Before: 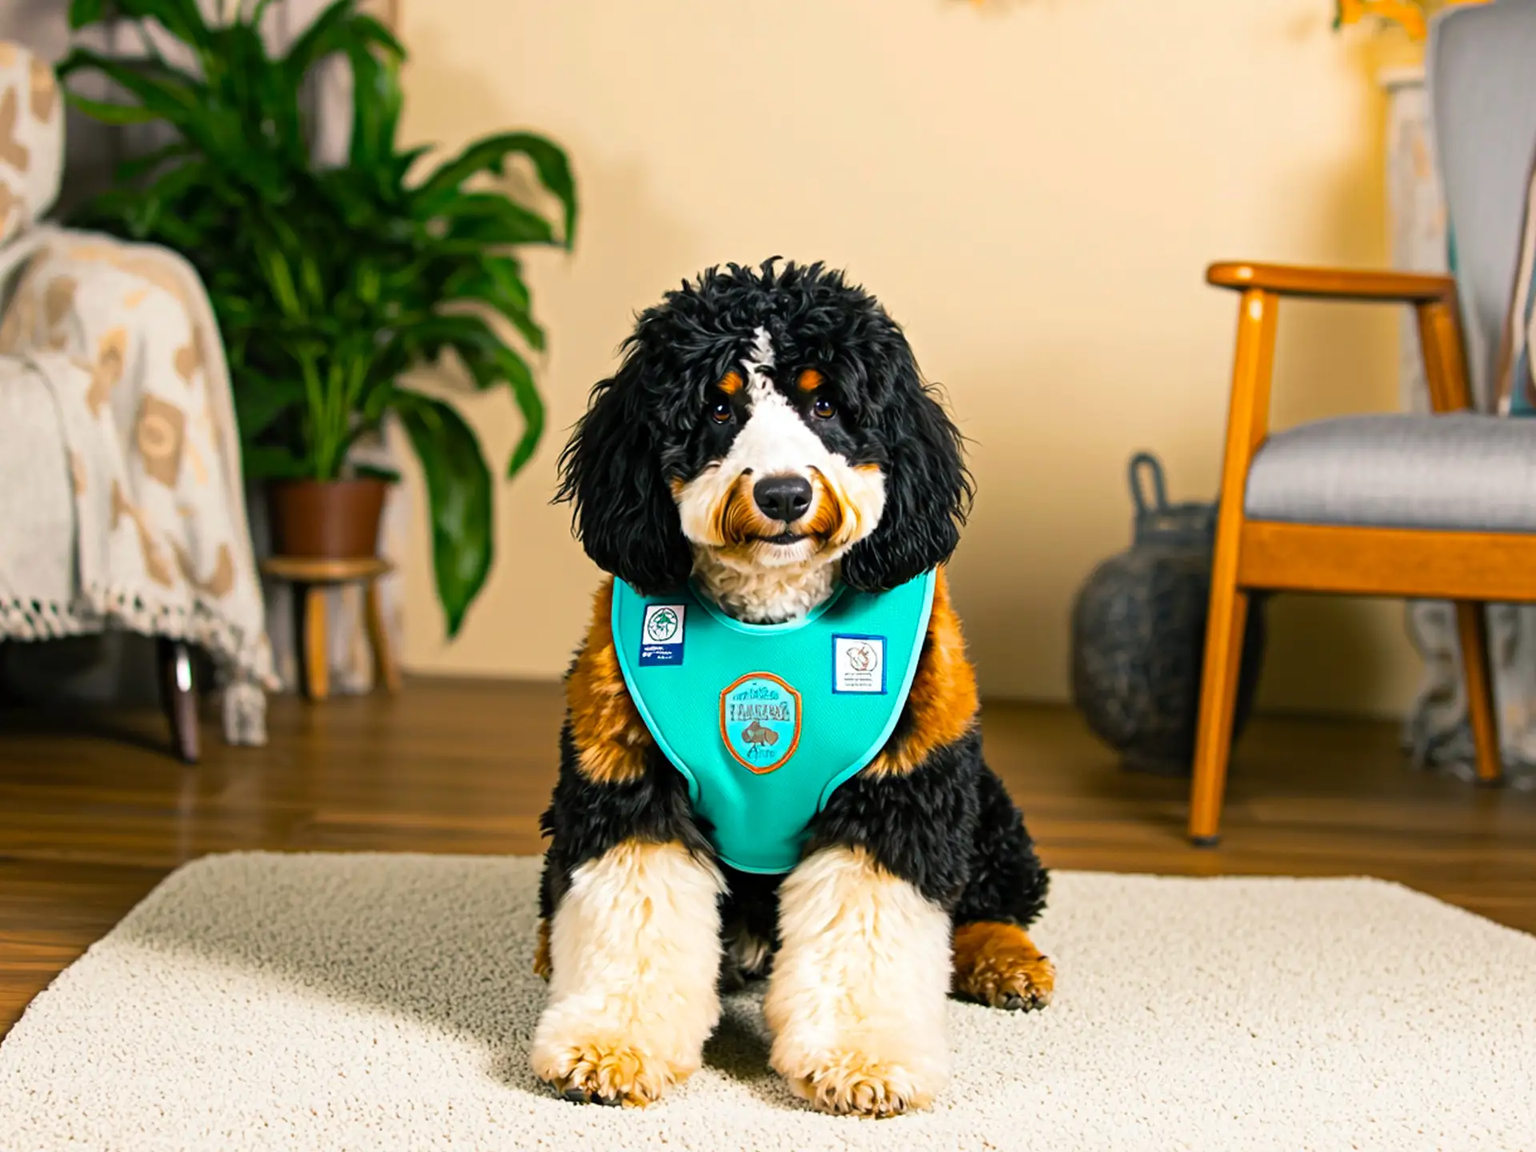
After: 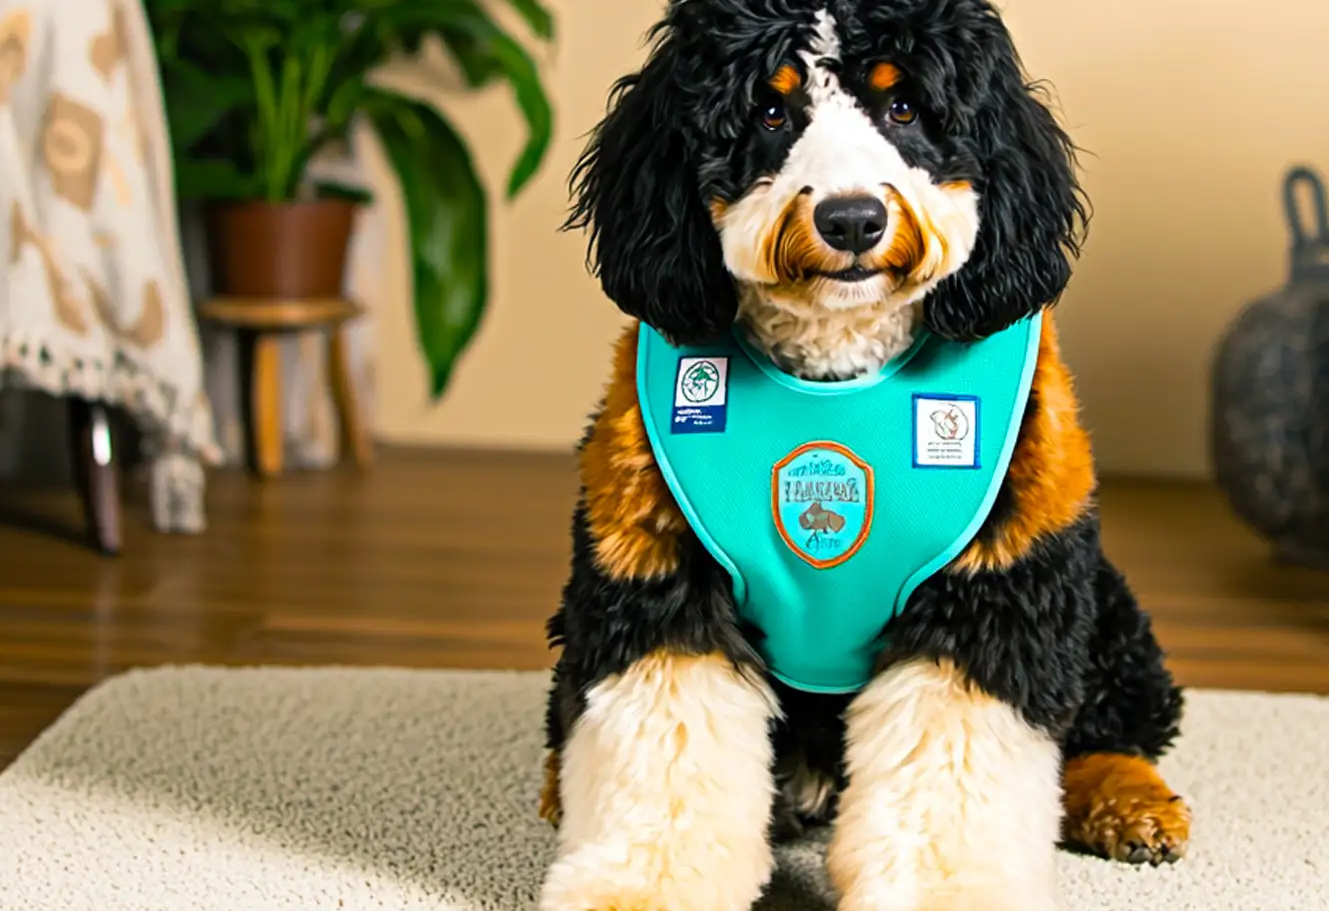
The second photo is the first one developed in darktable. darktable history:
crop: left 6.695%, top 27.718%, right 24.077%, bottom 9.009%
